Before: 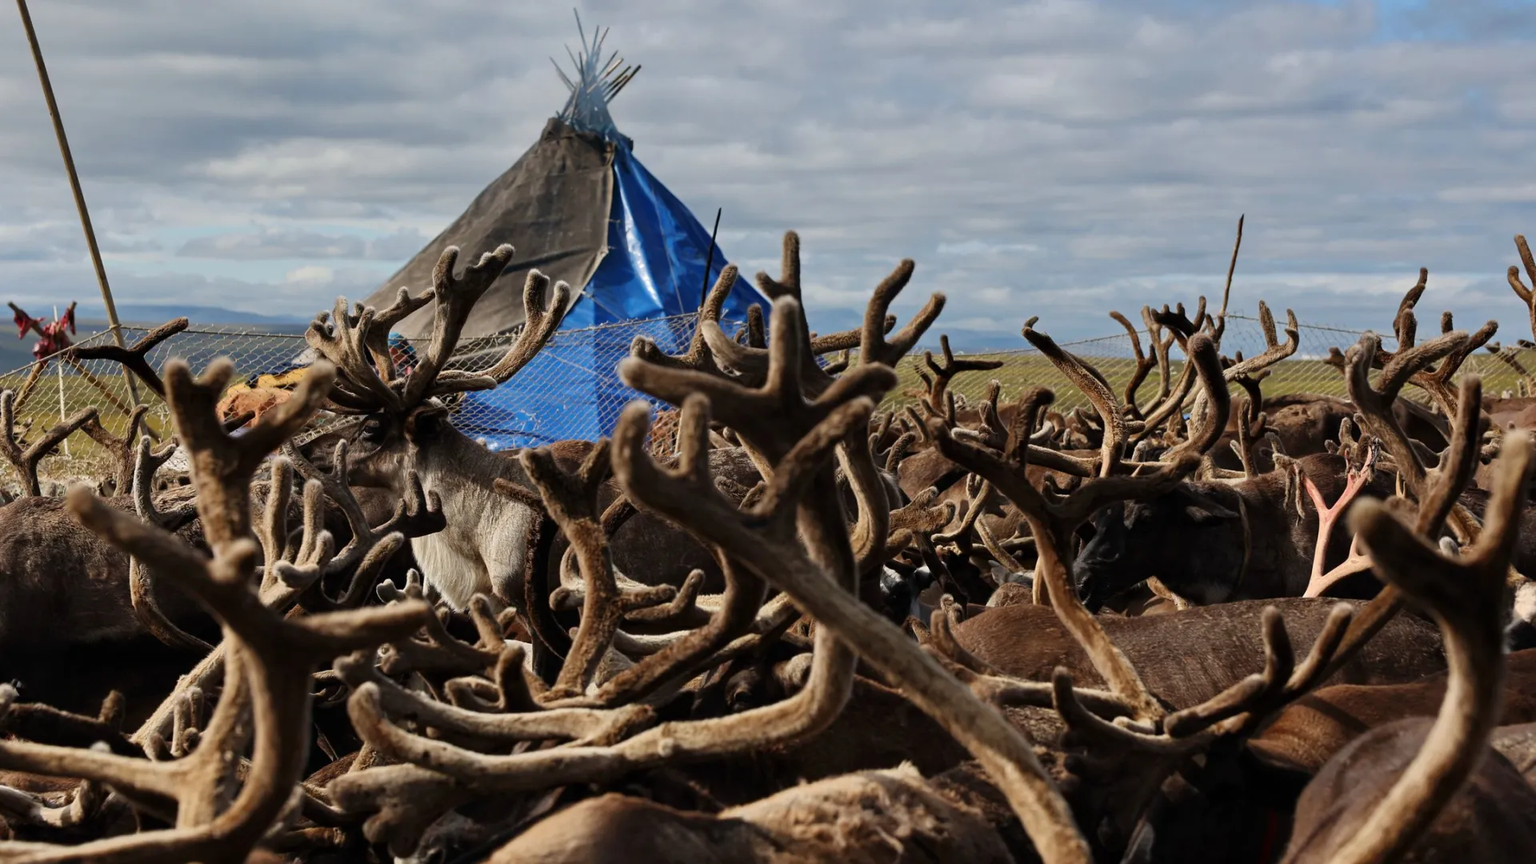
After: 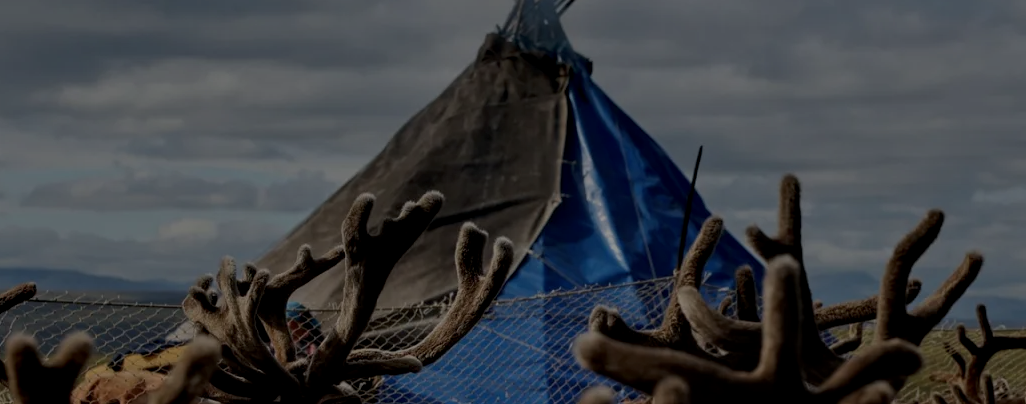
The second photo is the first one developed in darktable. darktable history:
exposure: exposure -2.044 EV, compensate exposure bias true, compensate highlight preservation false
crop: left 10.365%, top 10.575%, right 36.187%, bottom 51.934%
shadows and highlights: radius 332.92, shadows 53.76, highlights -98.35, compress 94.42%, soften with gaussian
local contrast: on, module defaults
